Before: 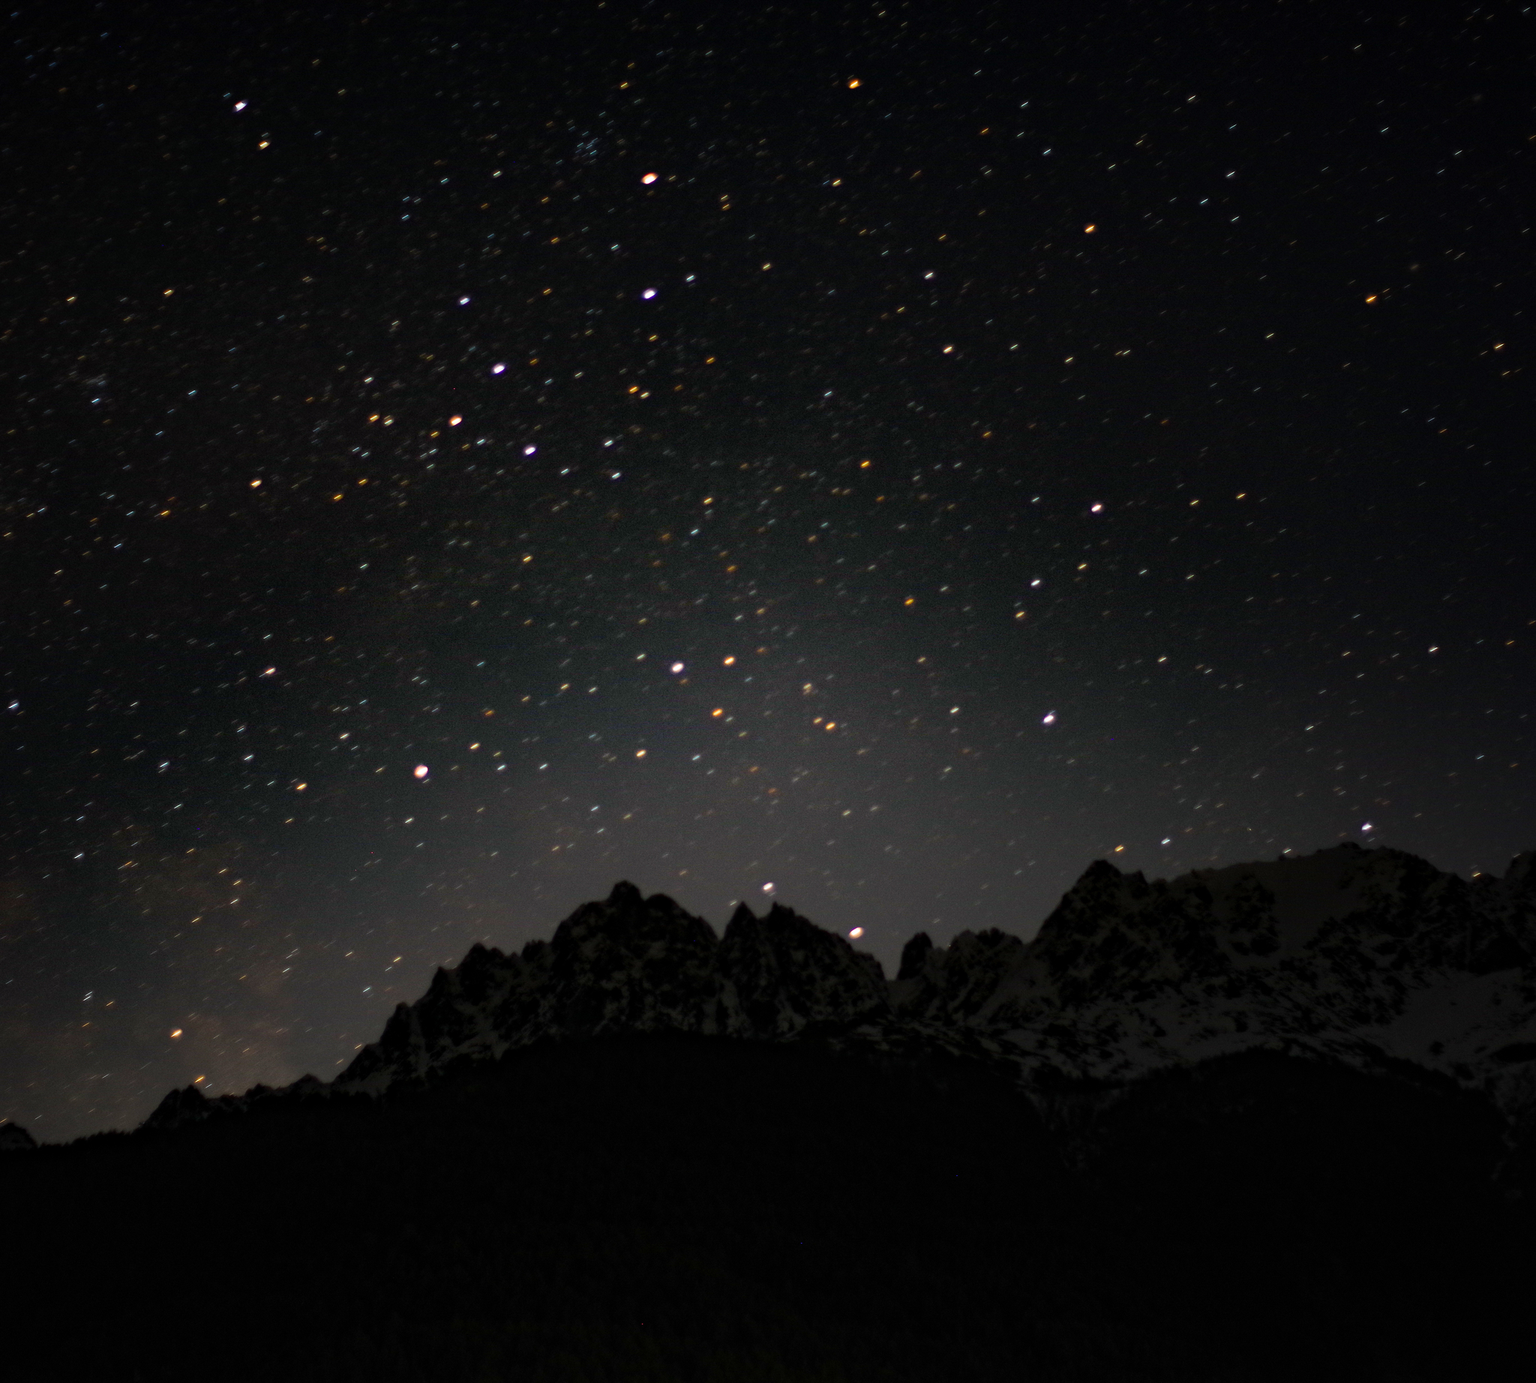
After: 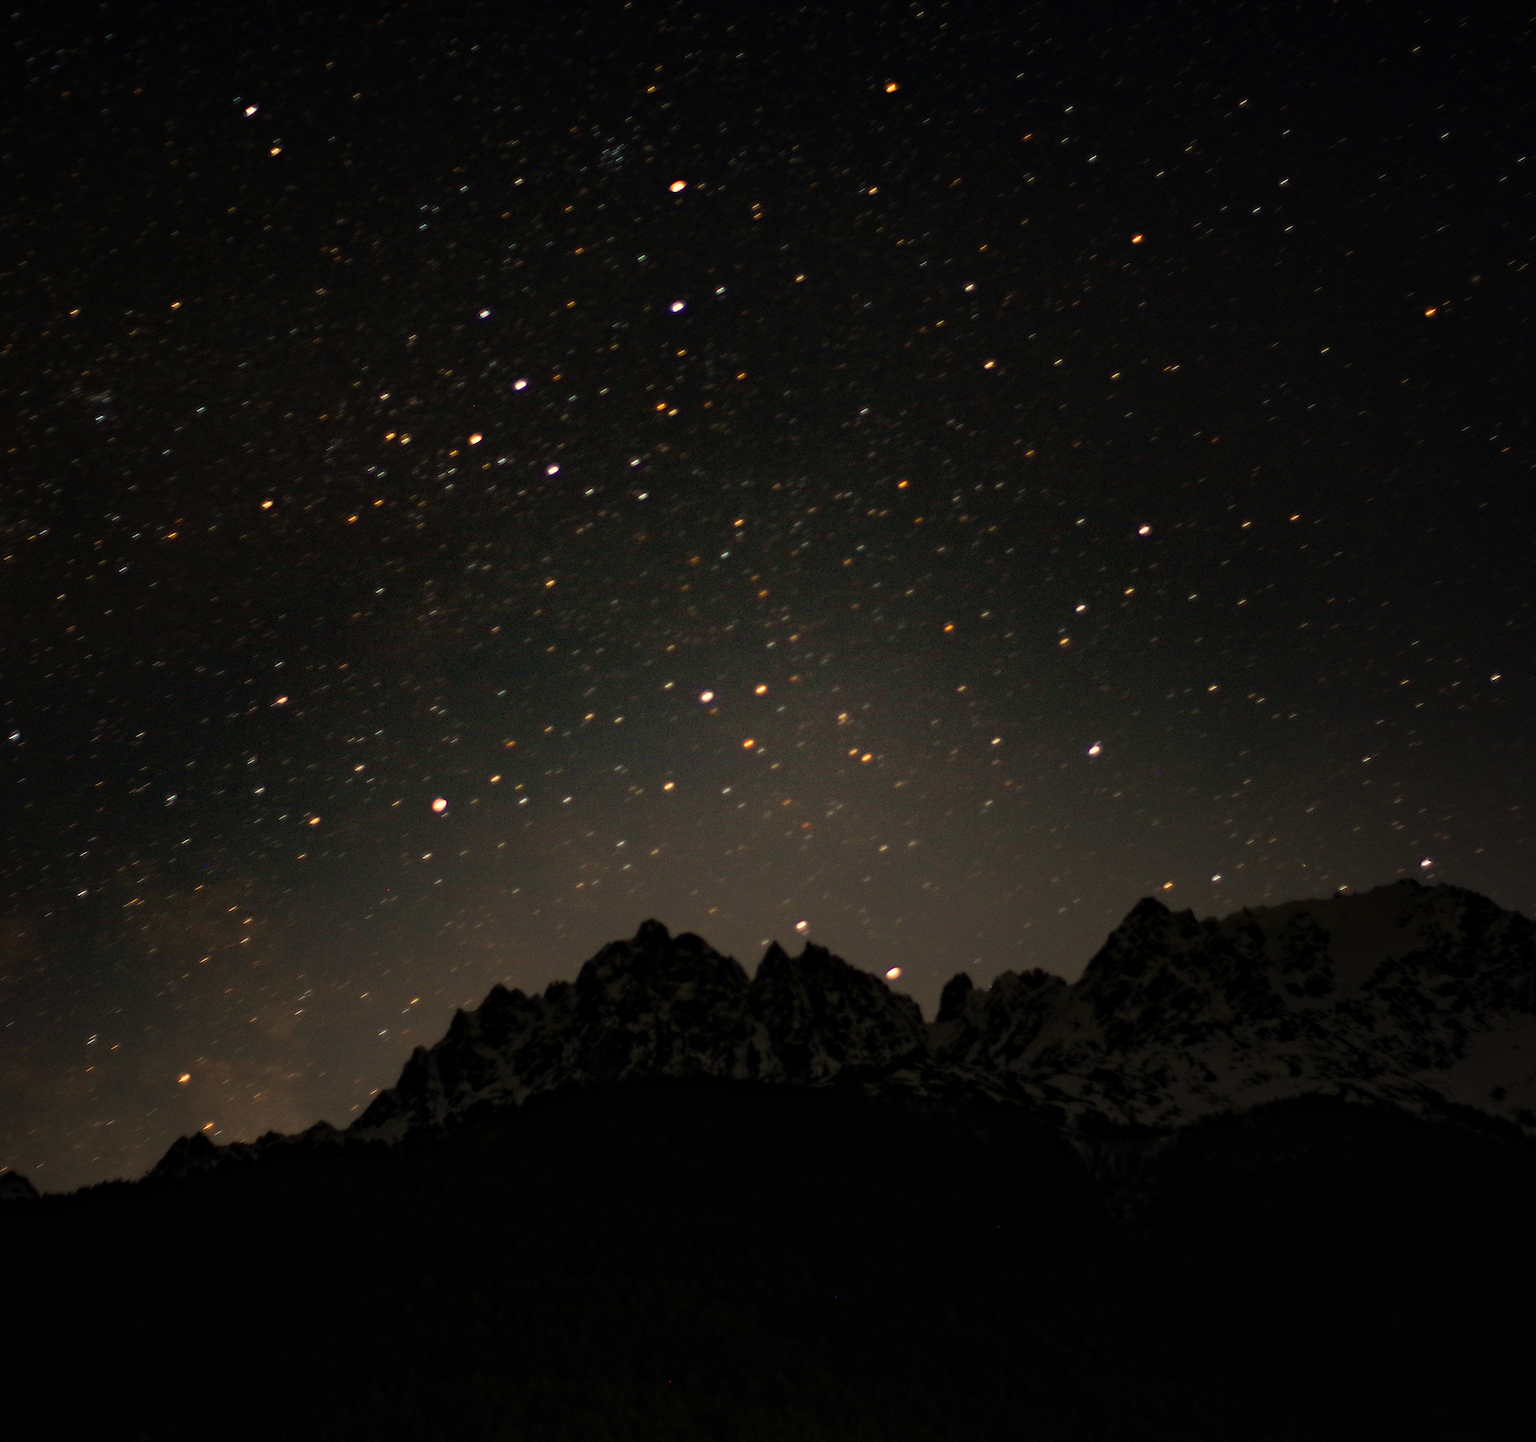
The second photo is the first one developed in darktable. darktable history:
white balance: red 1.123, blue 0.83
crop: right 4.126%, bottom 0.031%
